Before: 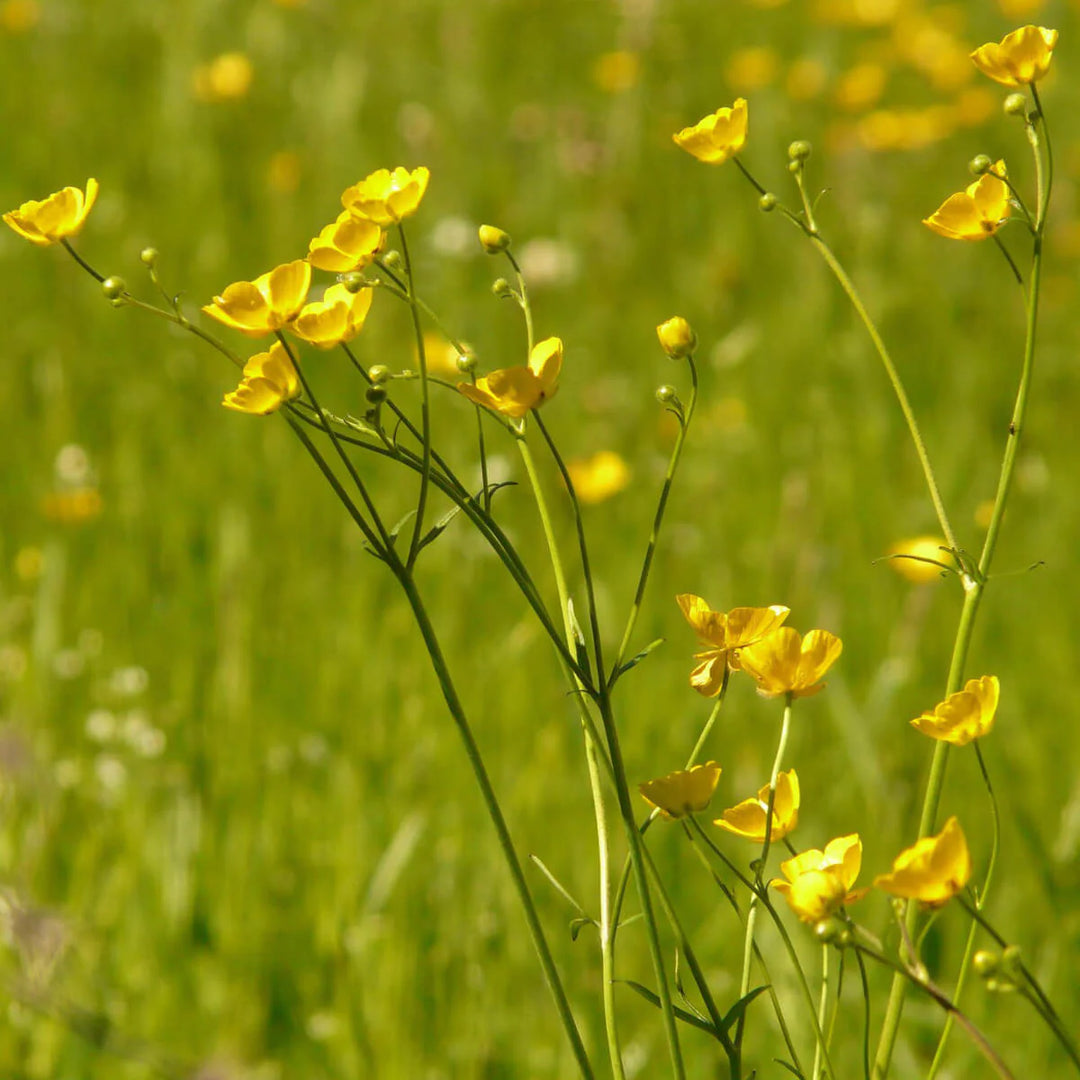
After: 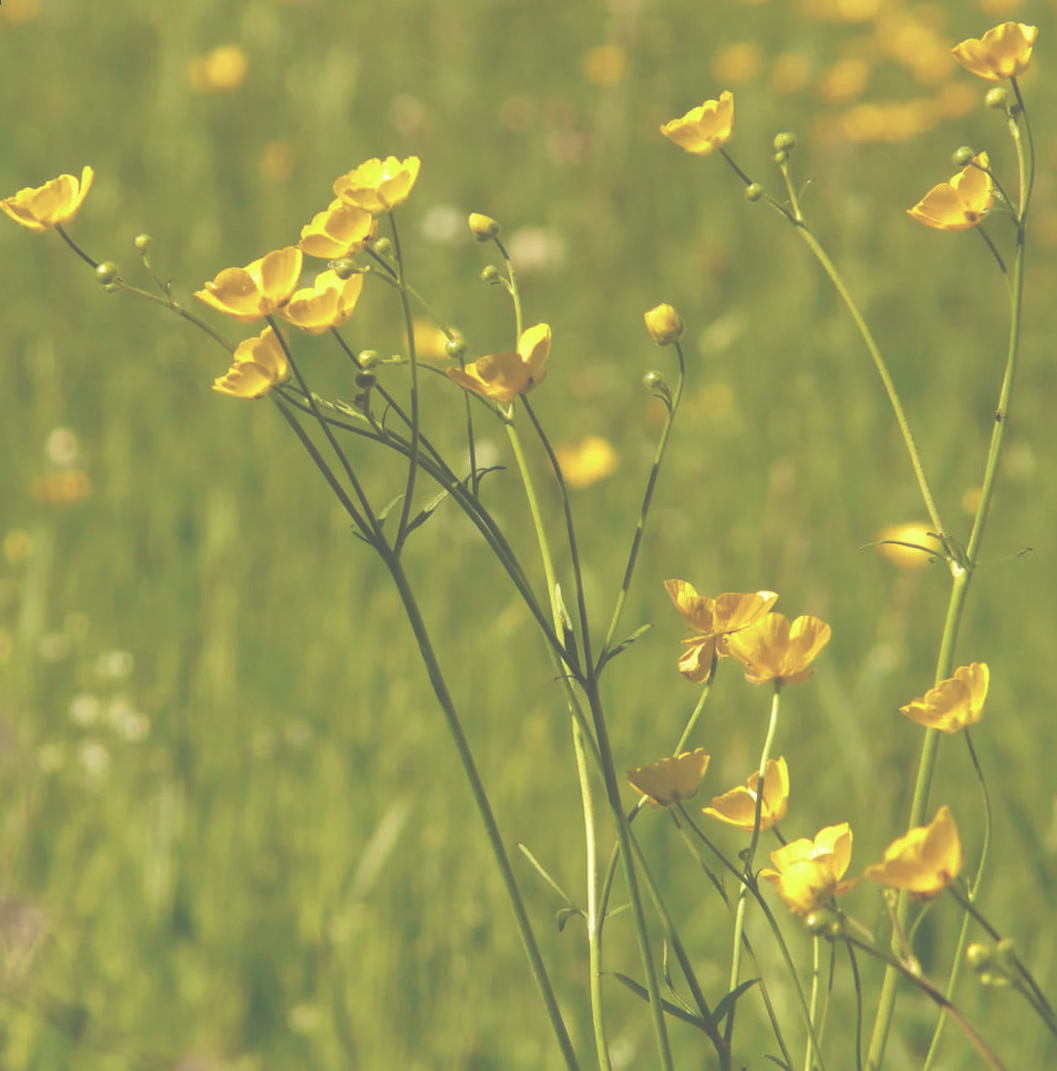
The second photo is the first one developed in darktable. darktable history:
exposure: black level correction -0.087, compensate highlight preservation false
rotate and perspective: rotation 0.226°, lens shift (vertical) -0.042, crop left 0.023, crop right 0.982, crop top 0.006, crop bottom 0.994
